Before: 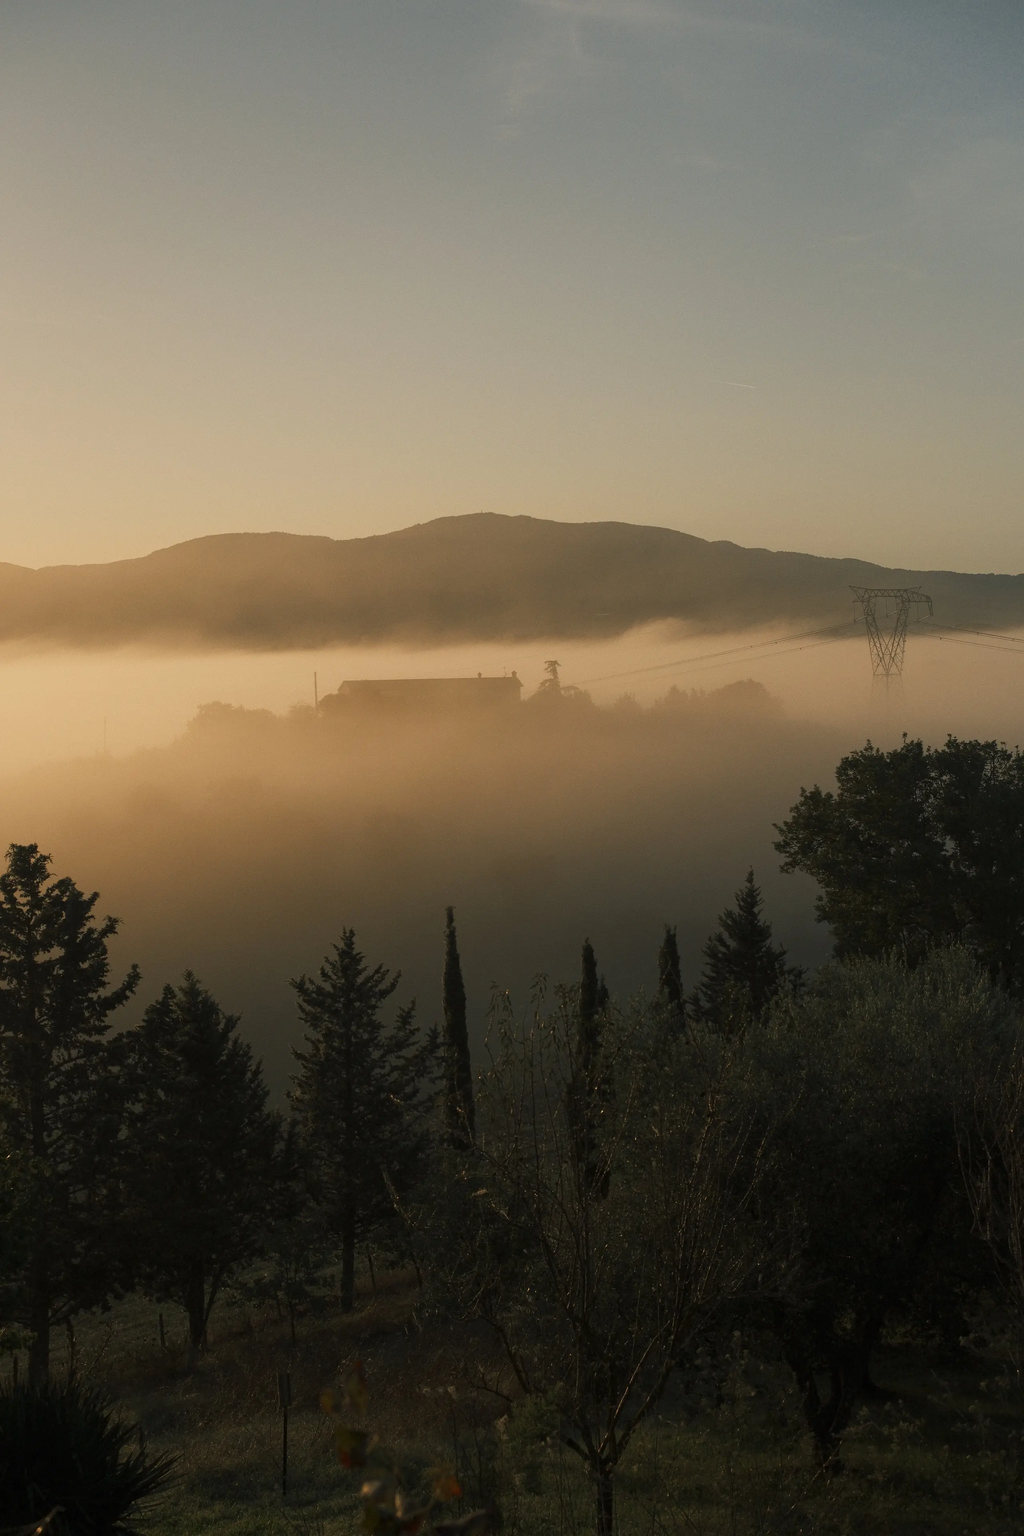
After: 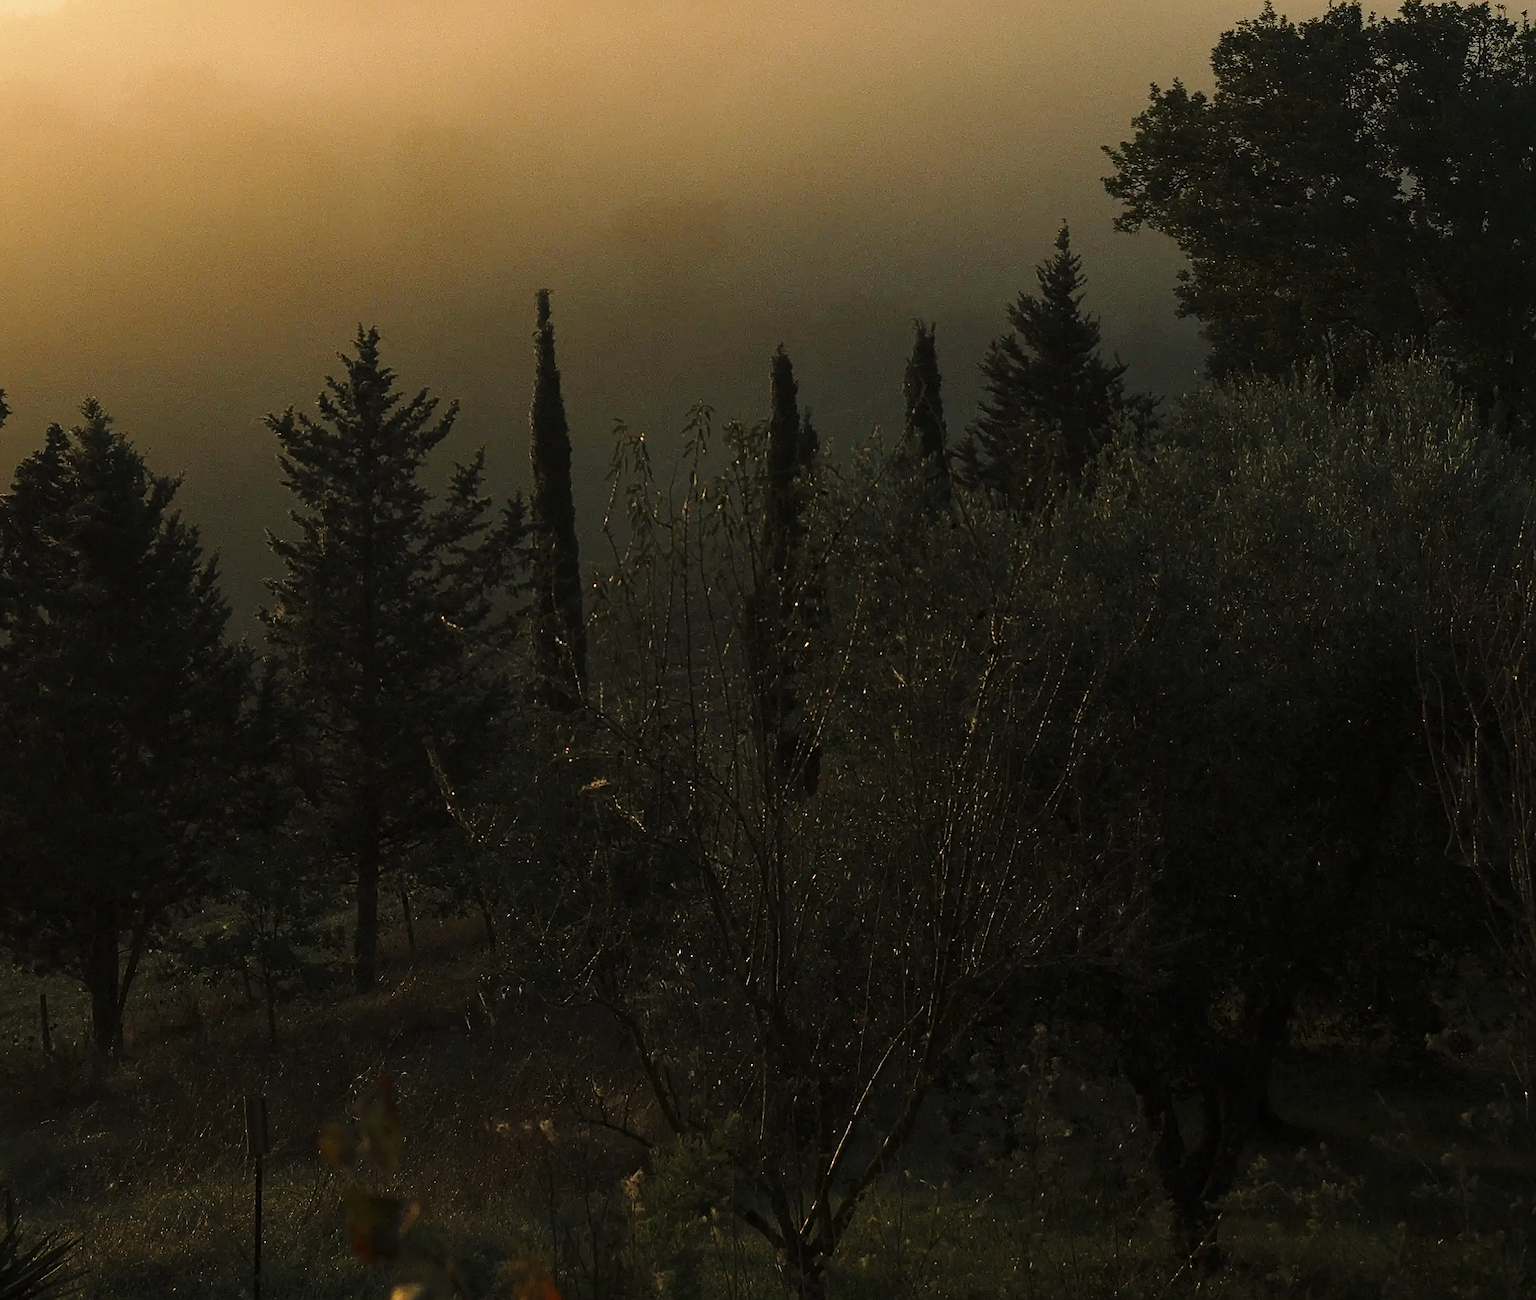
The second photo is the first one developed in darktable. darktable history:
crop and rotate: left 13.306%, top 48.129%, bottom 2.928%
sharpen: on, module defaults
base curve: curves: ch0 [(0, 0) (0.028, 0.03) (0.121, 0.232) (0.46, 0.748) (0.859, 0.968) (1, 1)], preserve colors none
